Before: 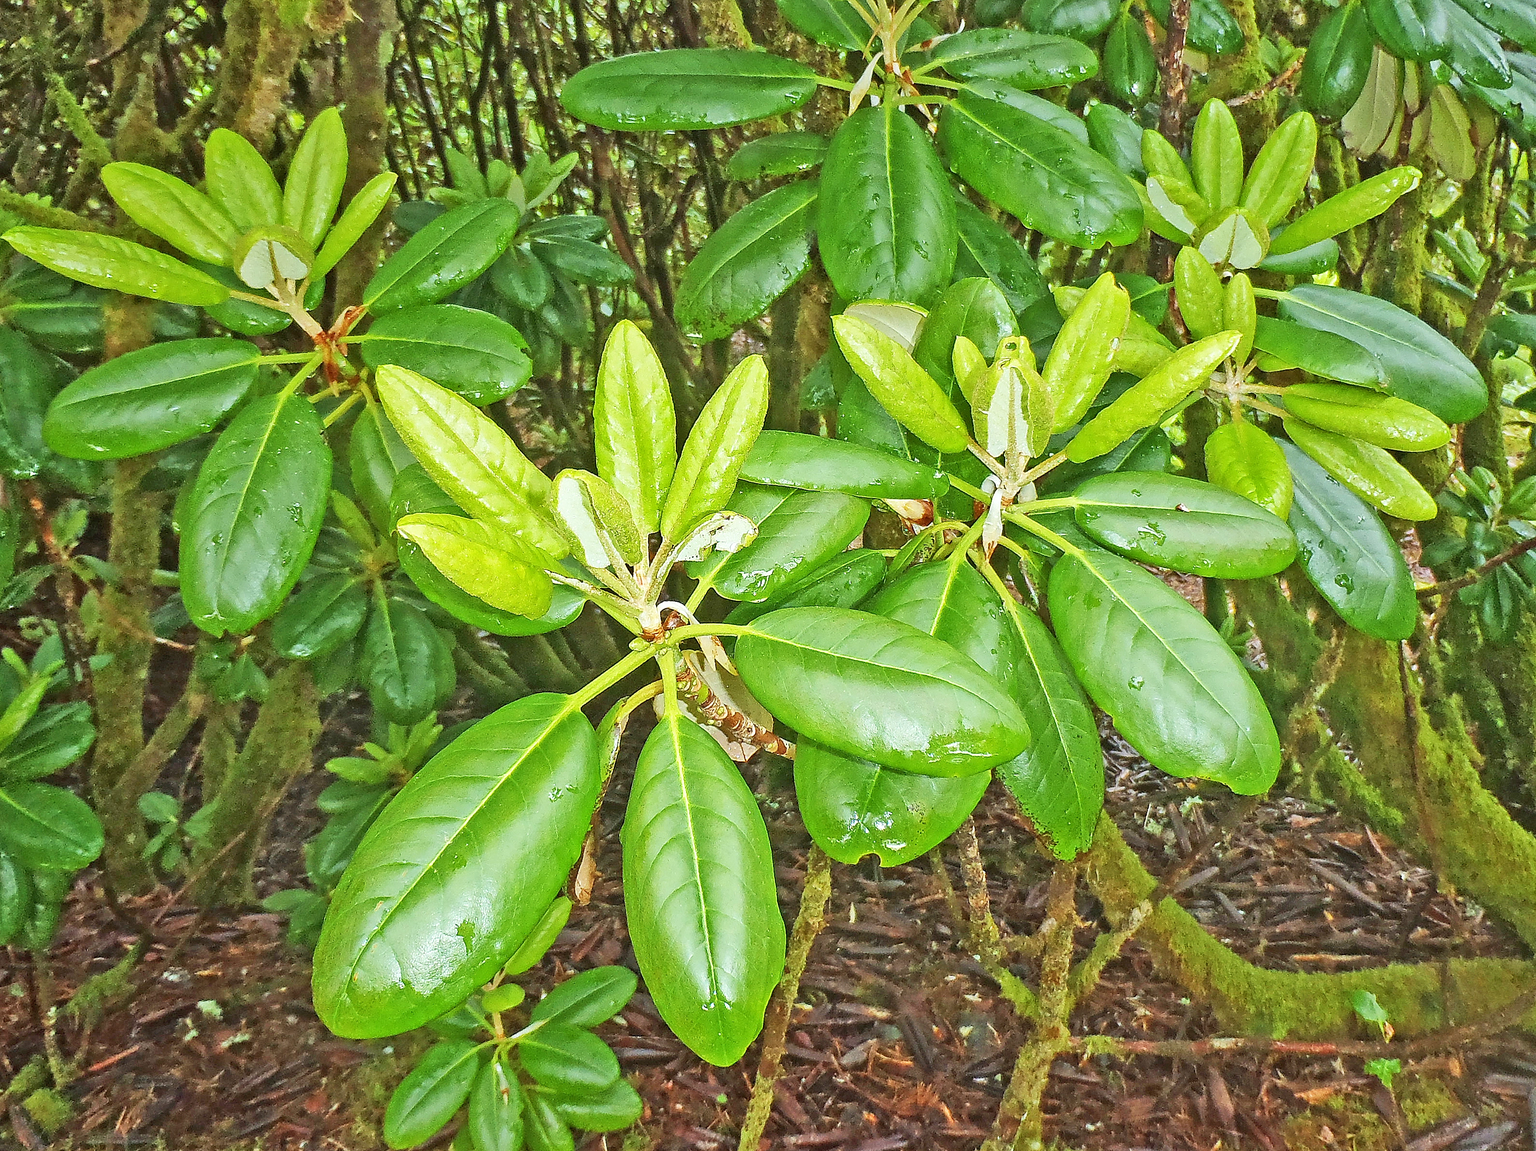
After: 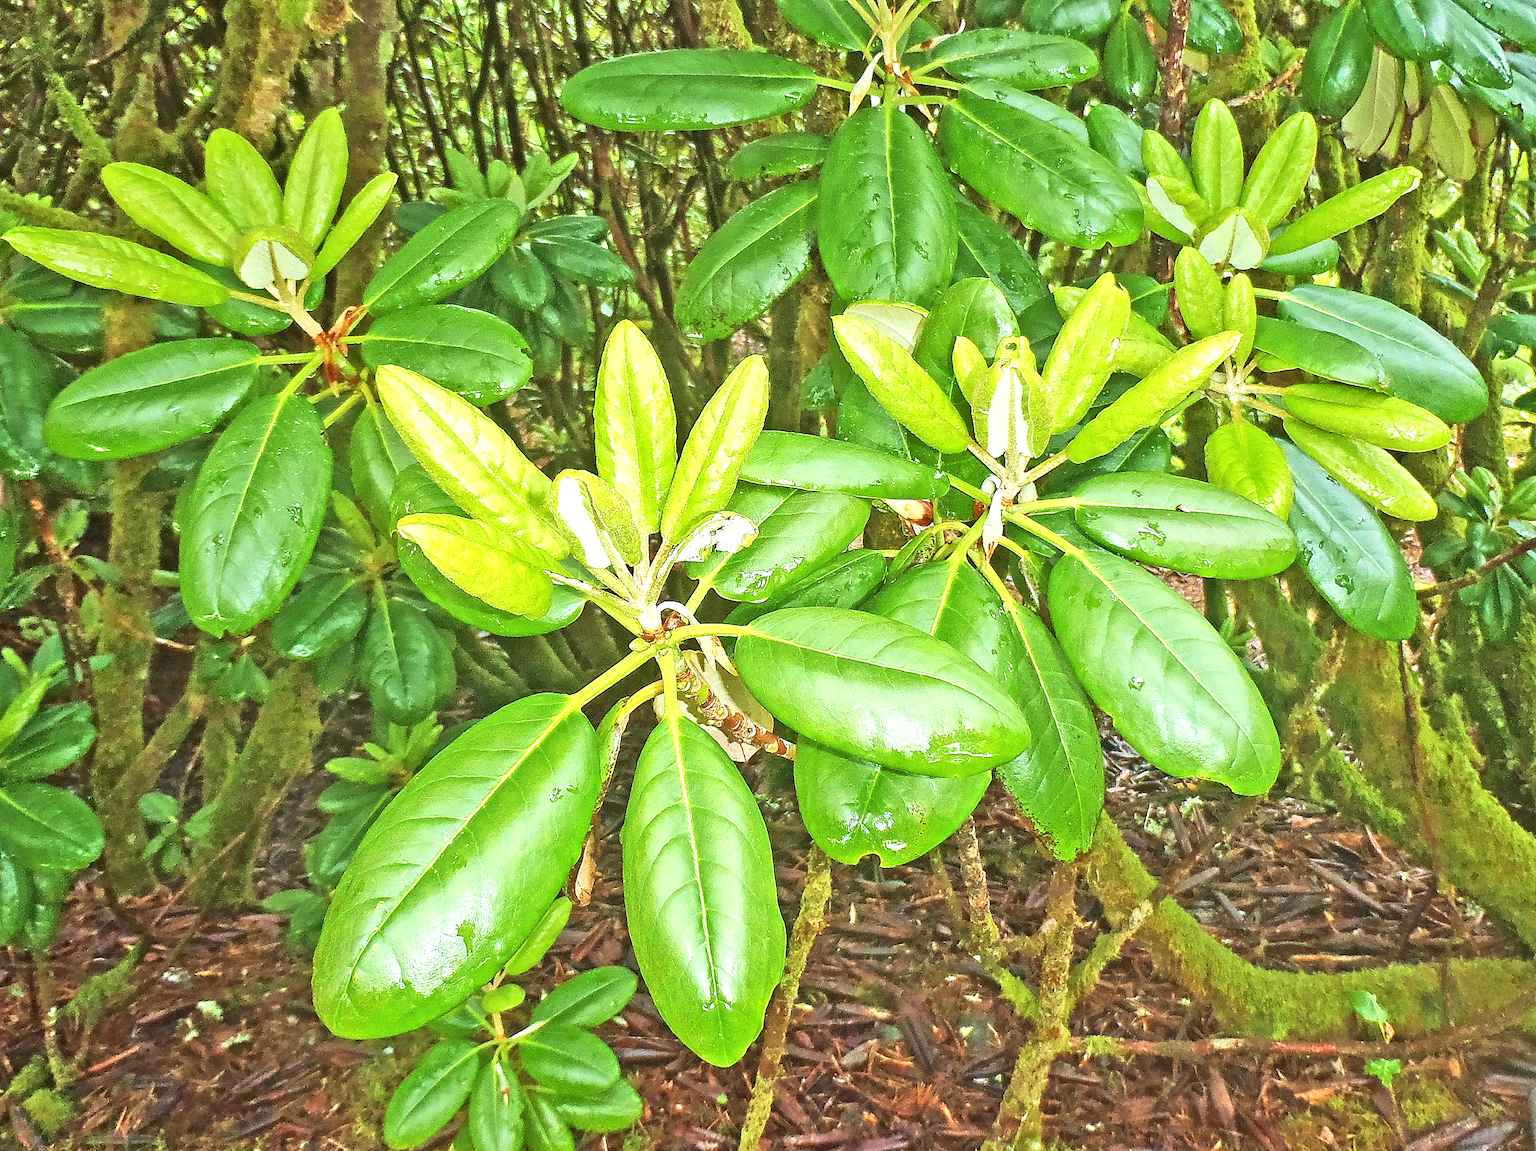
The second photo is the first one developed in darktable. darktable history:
exposure: black level correction 0, exposure 0.498 EV, compensate exposure bias true, compensate highlight preservation false
velvia: on, module defaults
